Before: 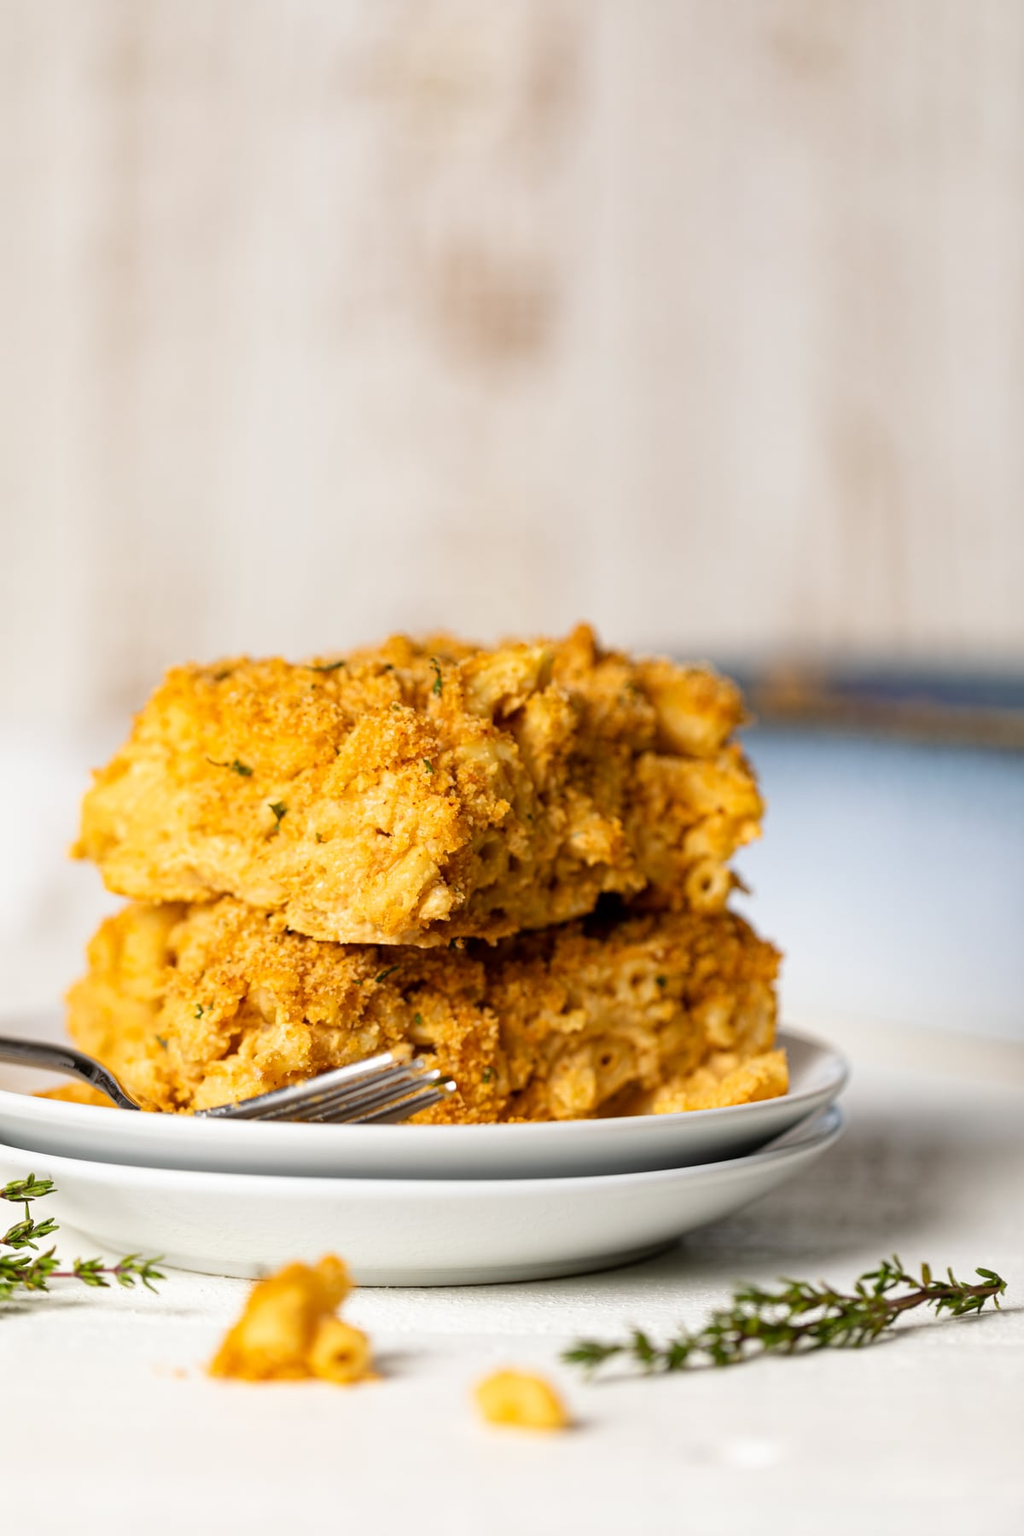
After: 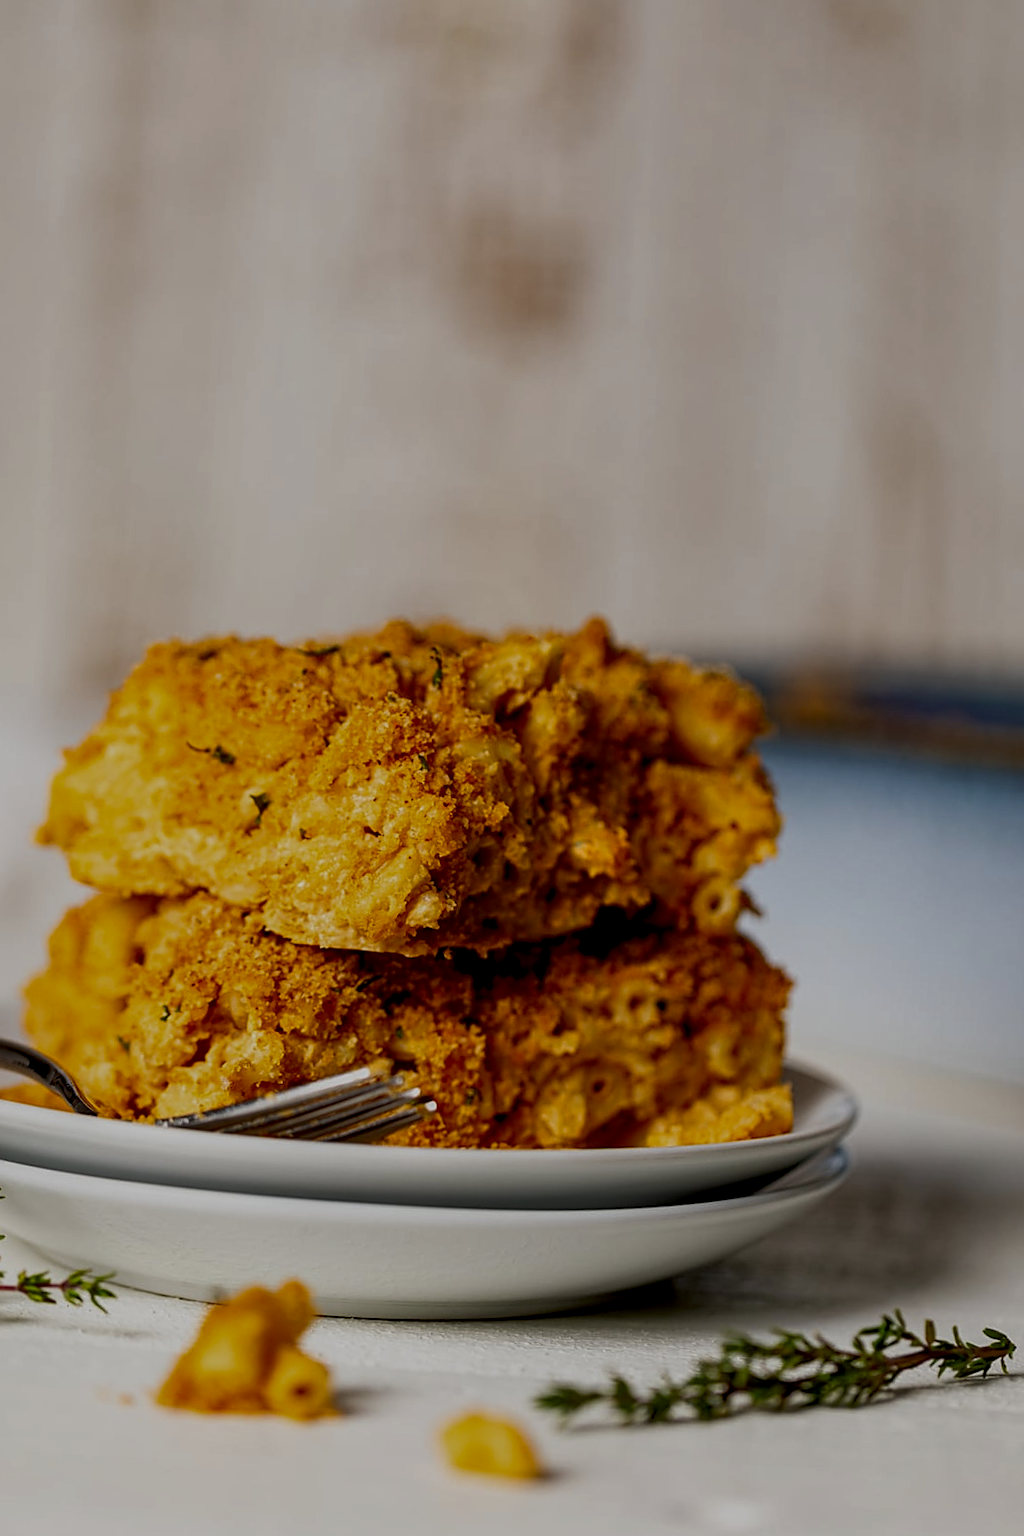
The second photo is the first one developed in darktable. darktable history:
tone equalizer: -8 EV -1.97 EV, -7 EV -1.99 EV, -6 EV -1.99 EV, -5 EV -1.99 EV, -4 EV -1.96 EV, -3 EV -1.97 EV, -2 EV -1.99 EV, -1 EV -1.61 EV, +0 EV -2 EV
sharpen: on, module defaults
local contrast: detail 130%
crop and rotate: angle -2.77°
contrast brightness saturation: contrast 0.122, brightness -0.122, saturation 0.202
exposure: black level correction 0, exposure 1.001 EV, compensate highlight preservation false
